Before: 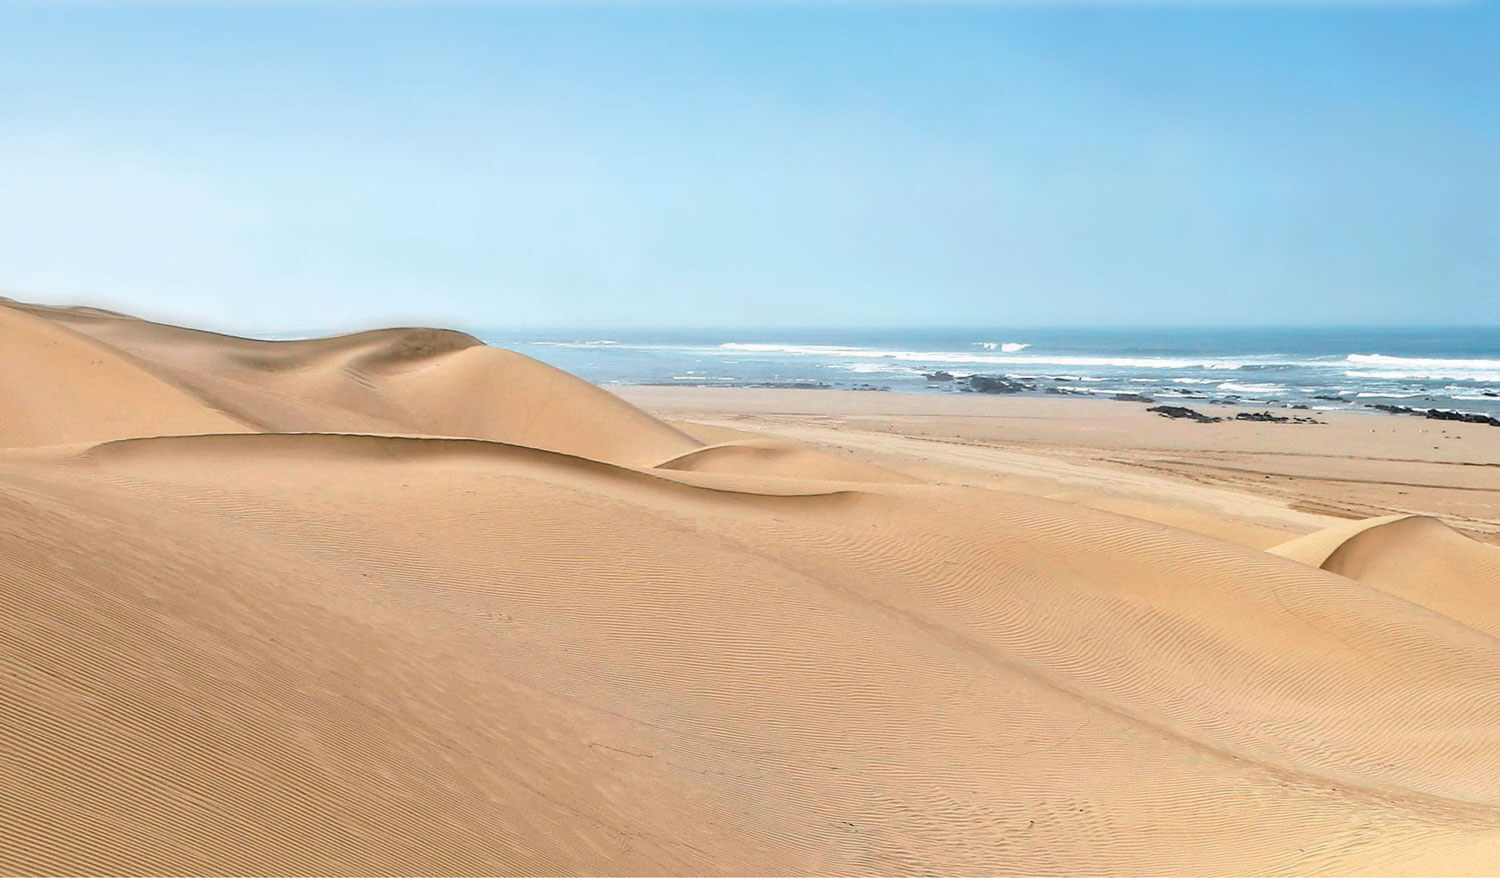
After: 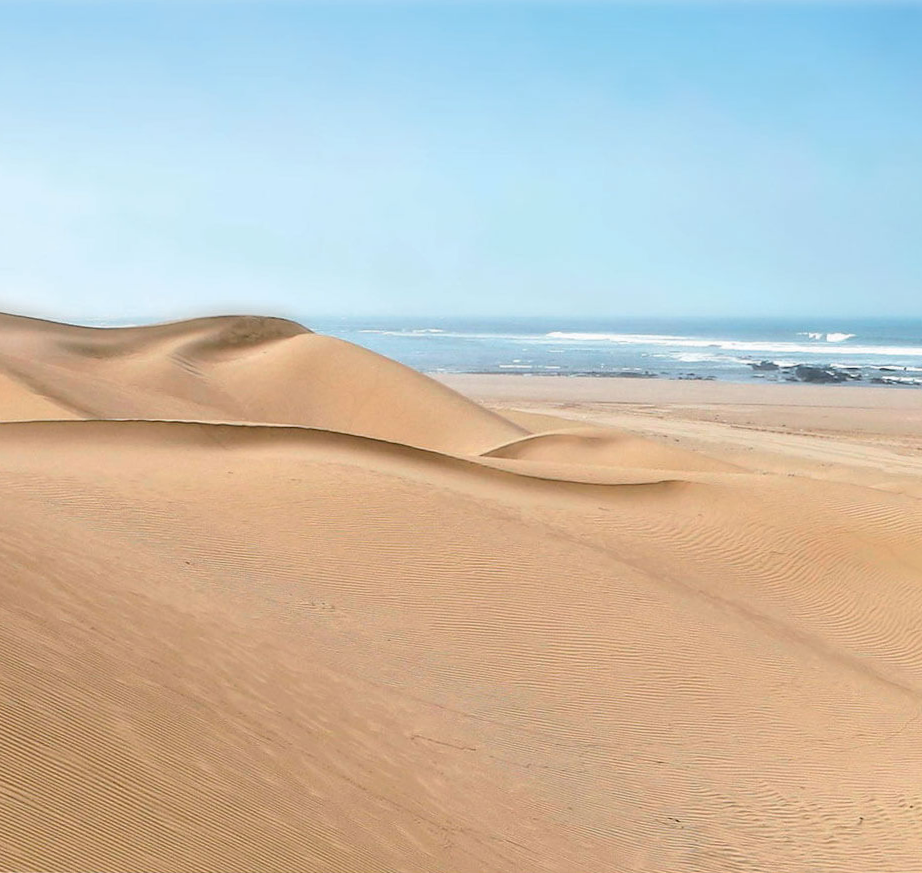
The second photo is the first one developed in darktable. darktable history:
crop: left 10.644%, right 26.528%
rotate and perspective: rotation 0.226°, lens shift (vertical) -0.042, crop left 0.023, crop right 0.982, crop top 0.006, crop bottom 0.994
